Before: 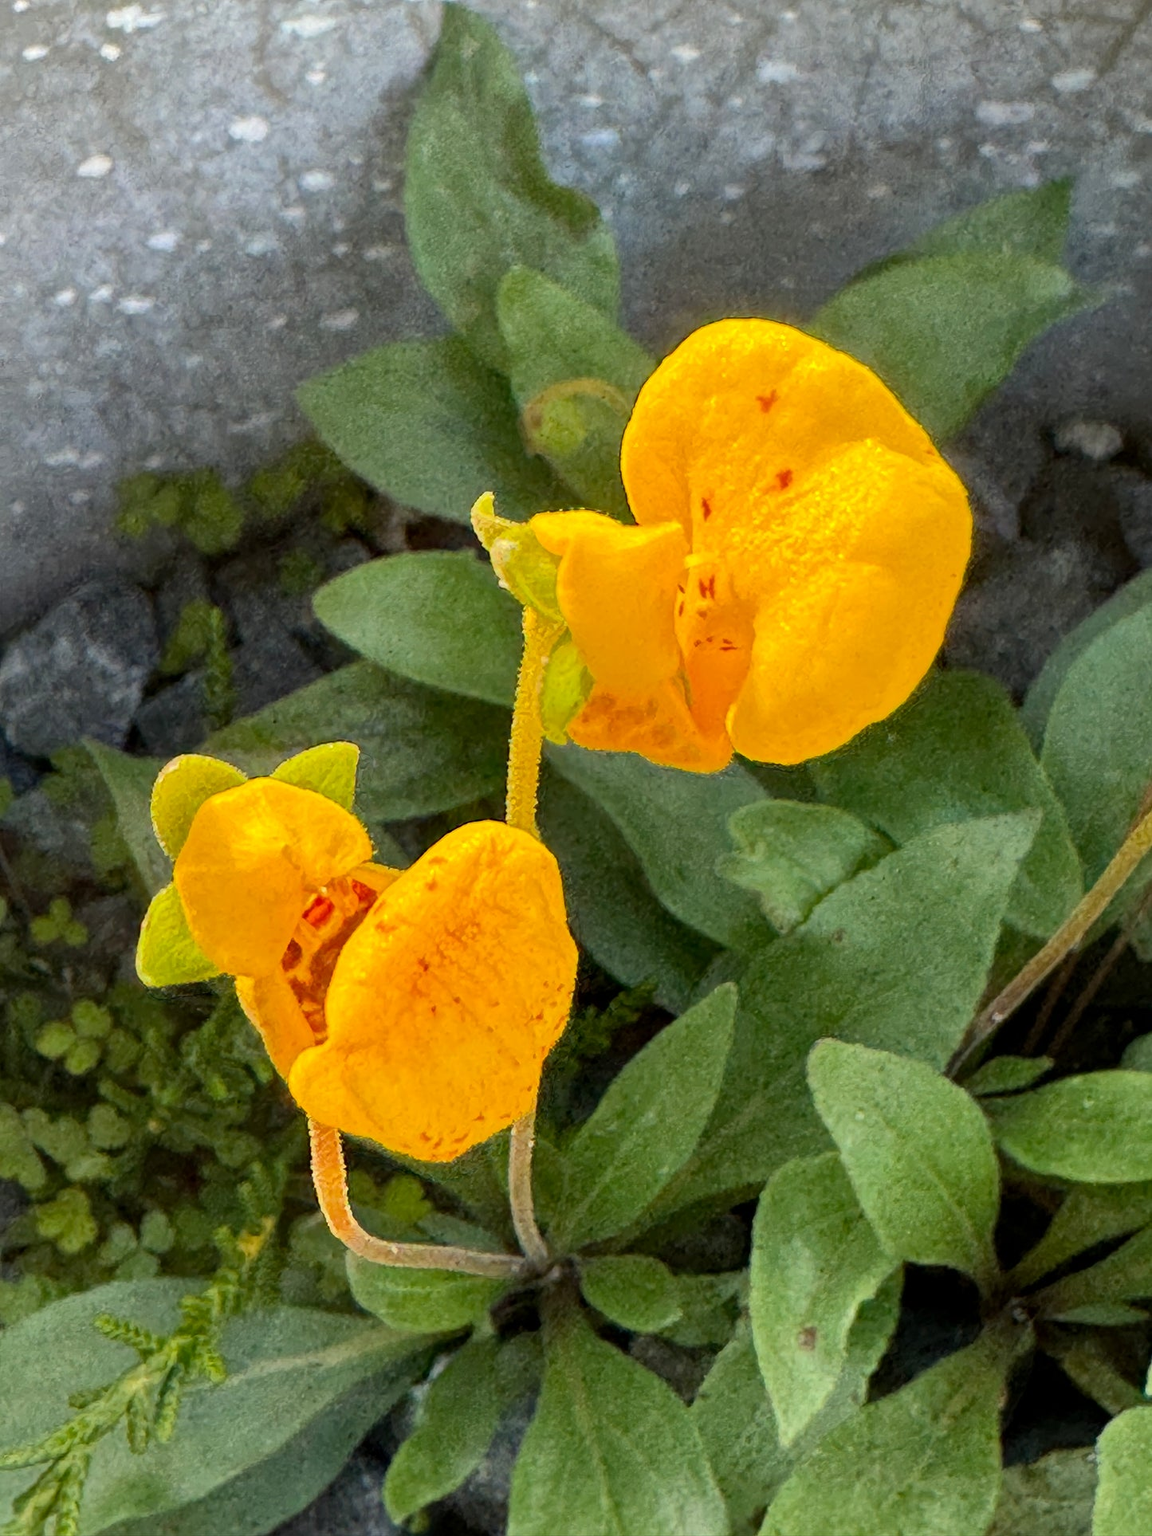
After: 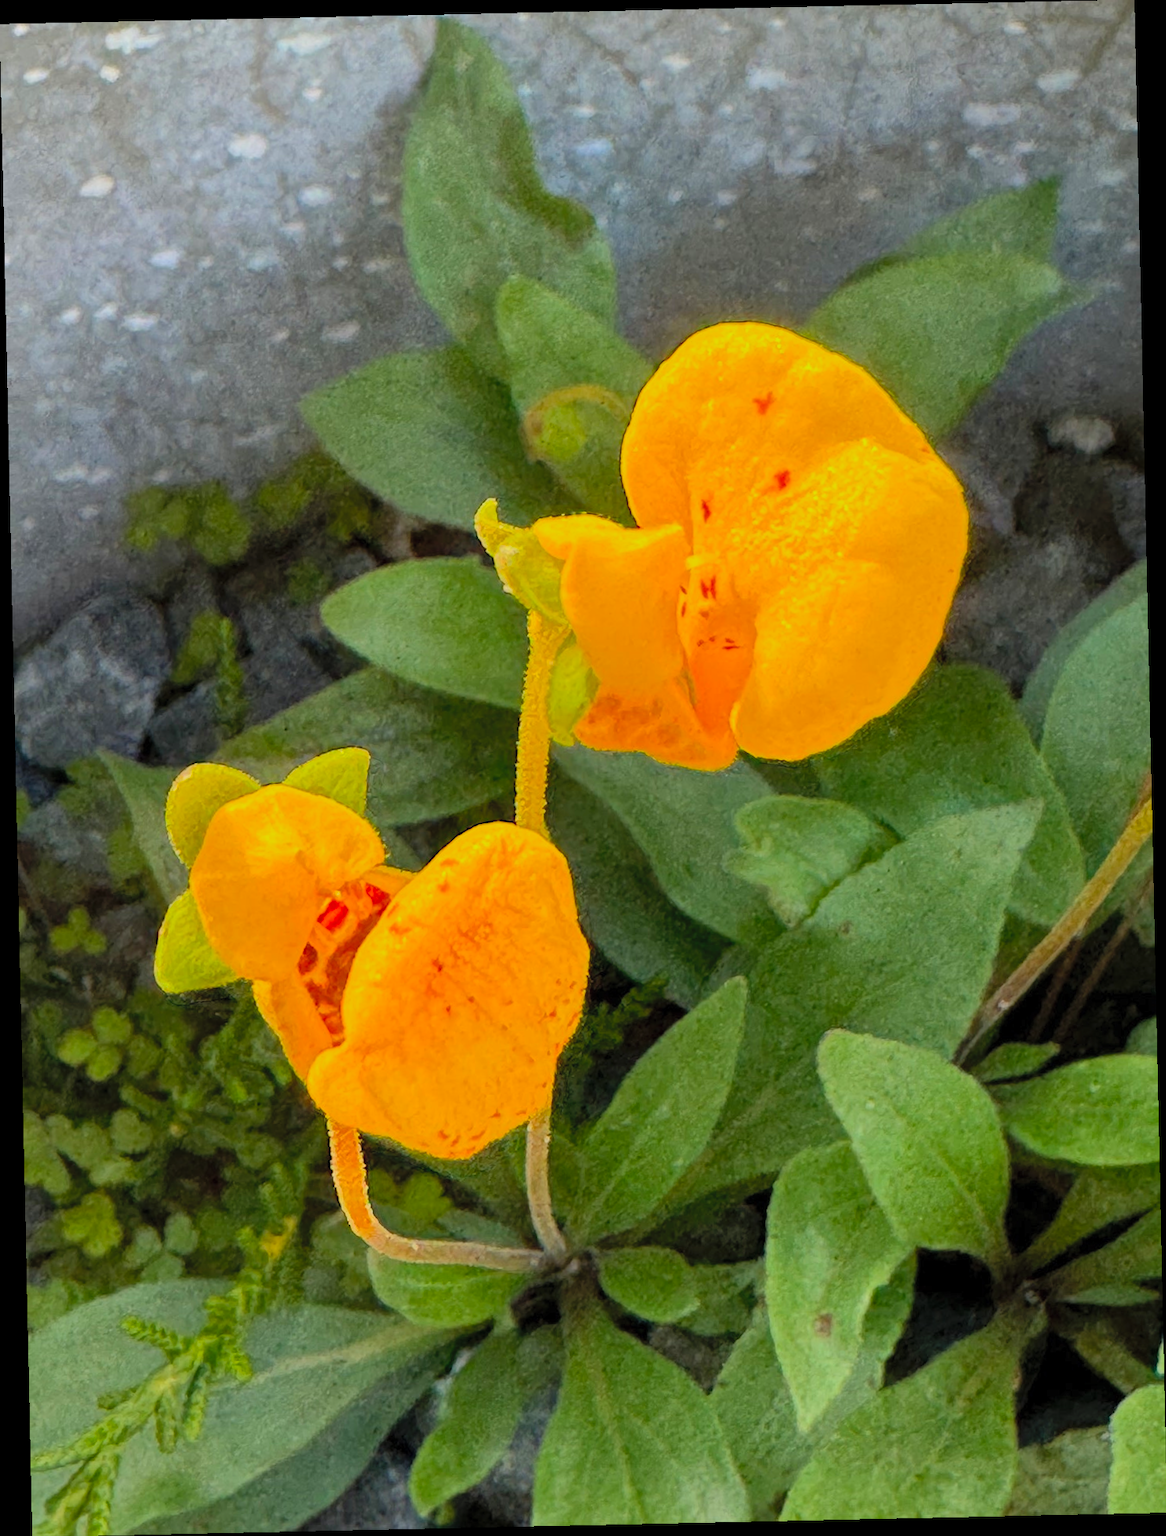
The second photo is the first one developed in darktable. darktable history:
rotate and perspective: rotation -1.24°, automatic cropping off
contrast brightness saturation: contrast 0.07, brightness 0.18, saturation 0.4
exposure: exposure -0.582 EV, compensate highlight preservation false
